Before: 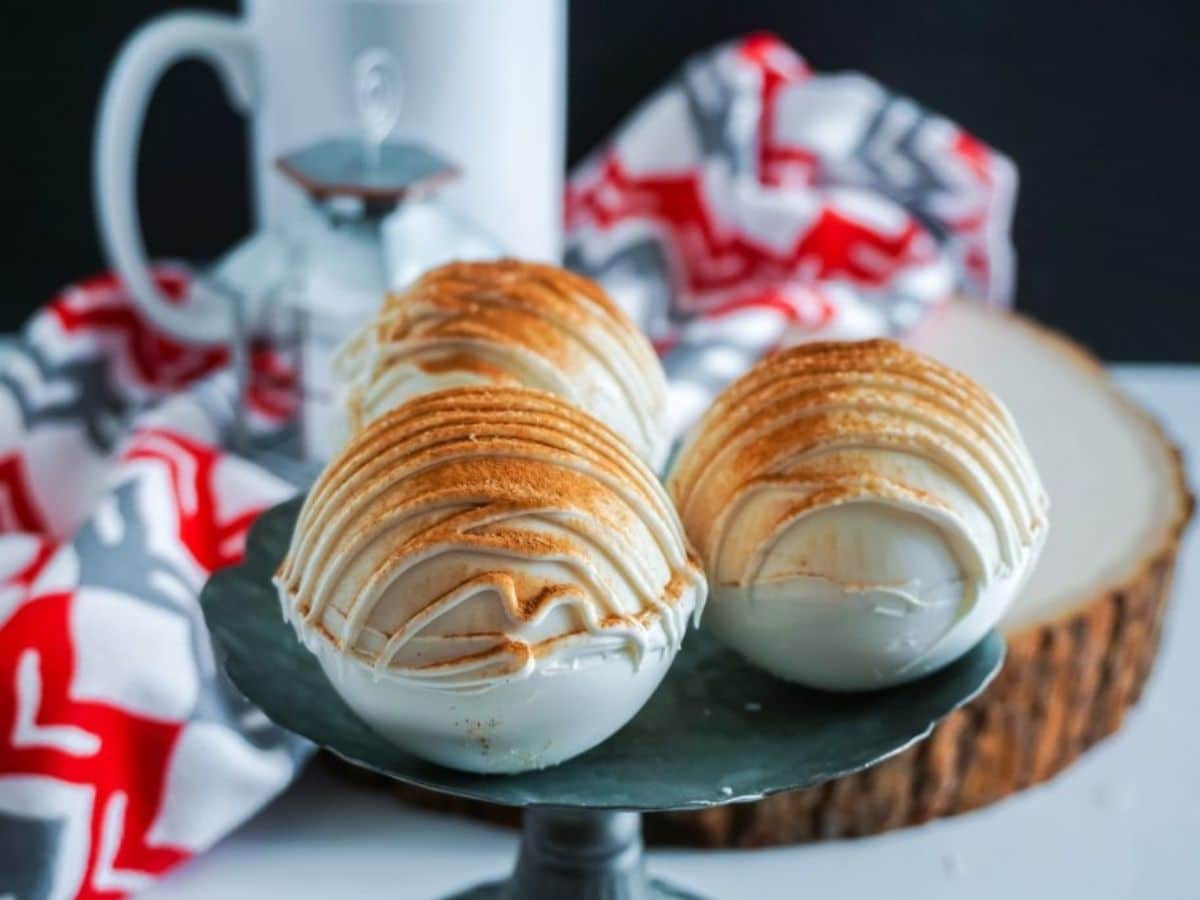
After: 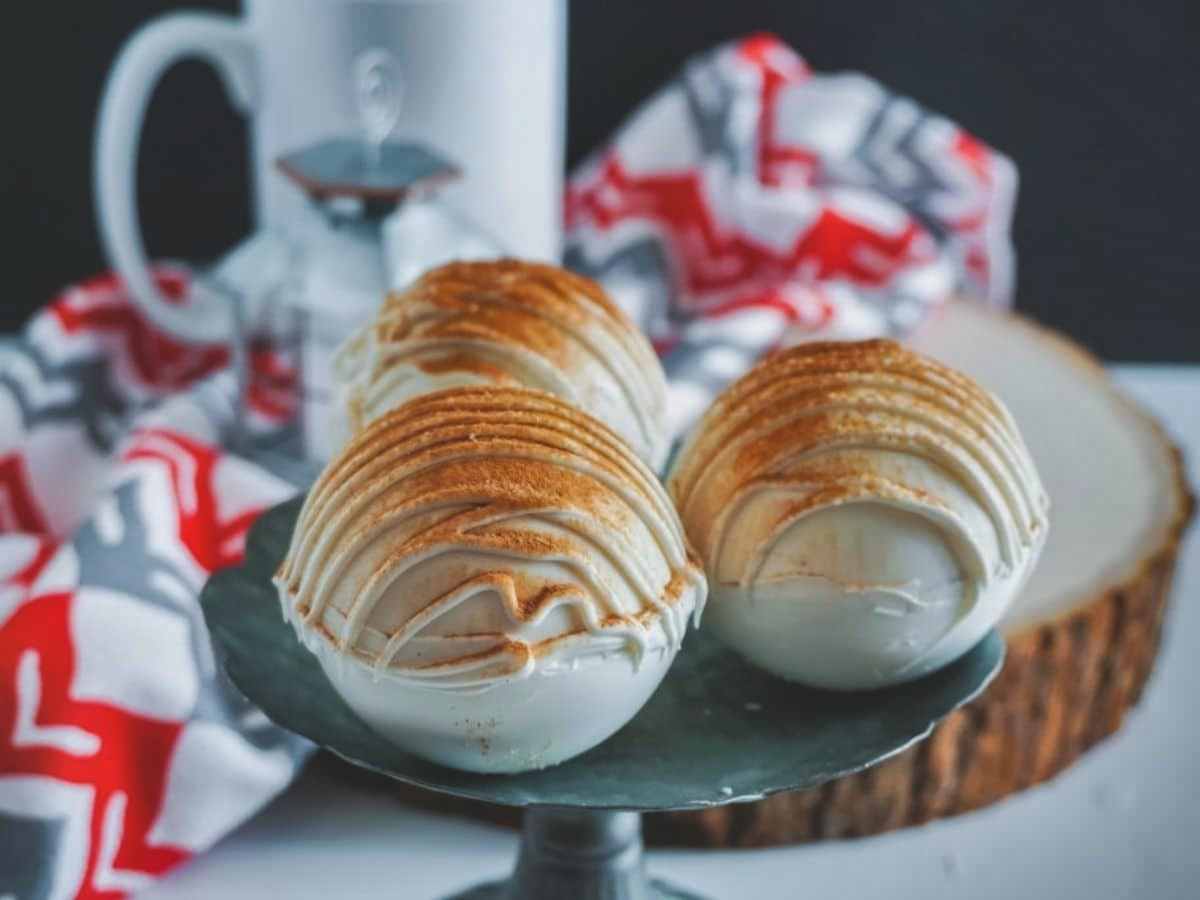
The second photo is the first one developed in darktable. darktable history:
shadows and highlights: shadows 20.91, highlights -82.73, soften with gaussian
color balance: lift [1.01, 1, 1, 1], gamma [1.097, 1, 1, 1], gain [0.85, 1, 1, 1]
